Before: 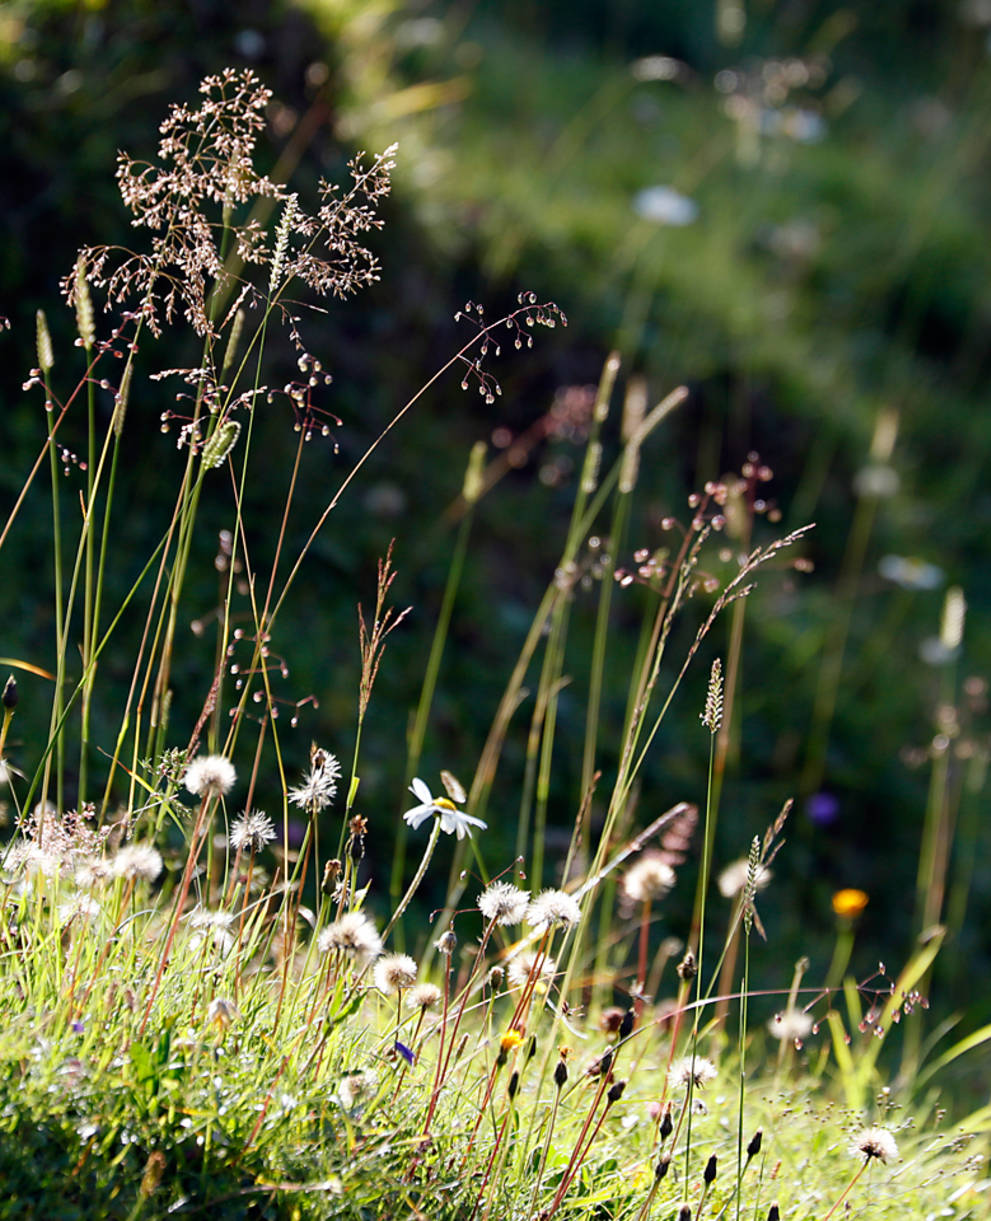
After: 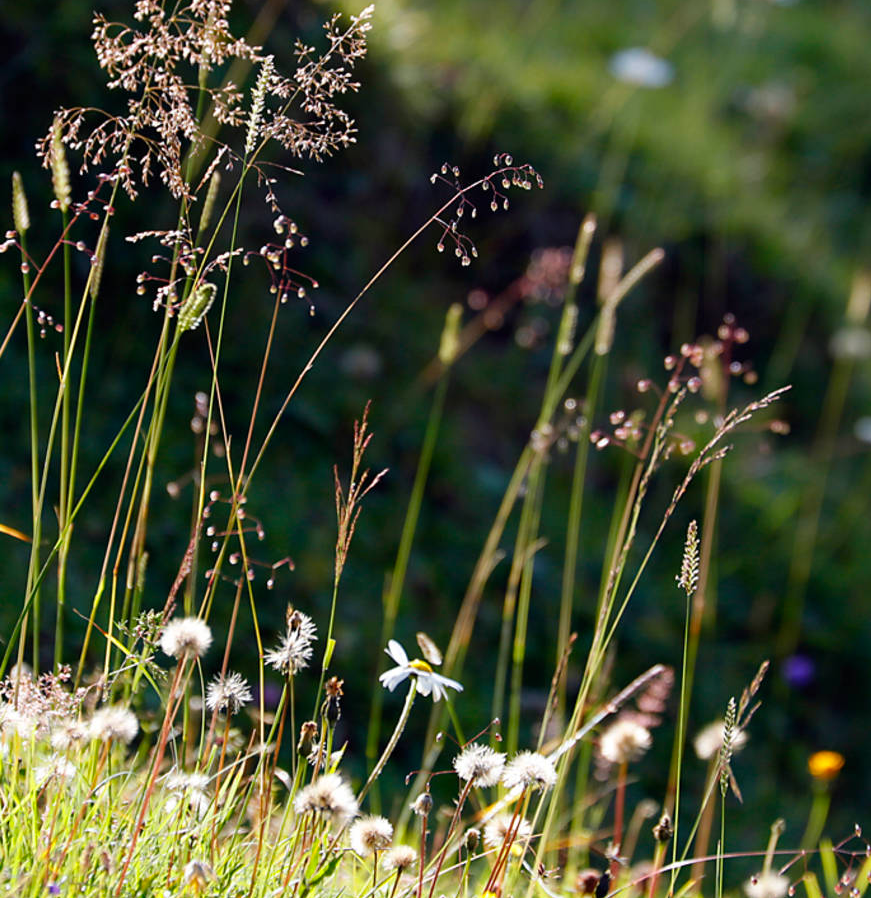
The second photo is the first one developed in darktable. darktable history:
crop and rotate: left 2.425%, top 11.305%, right 9.6%, bottom 15.08%
color balance rgb: perceptual saturation grading › global saturation 10%, global vibrance 10%
